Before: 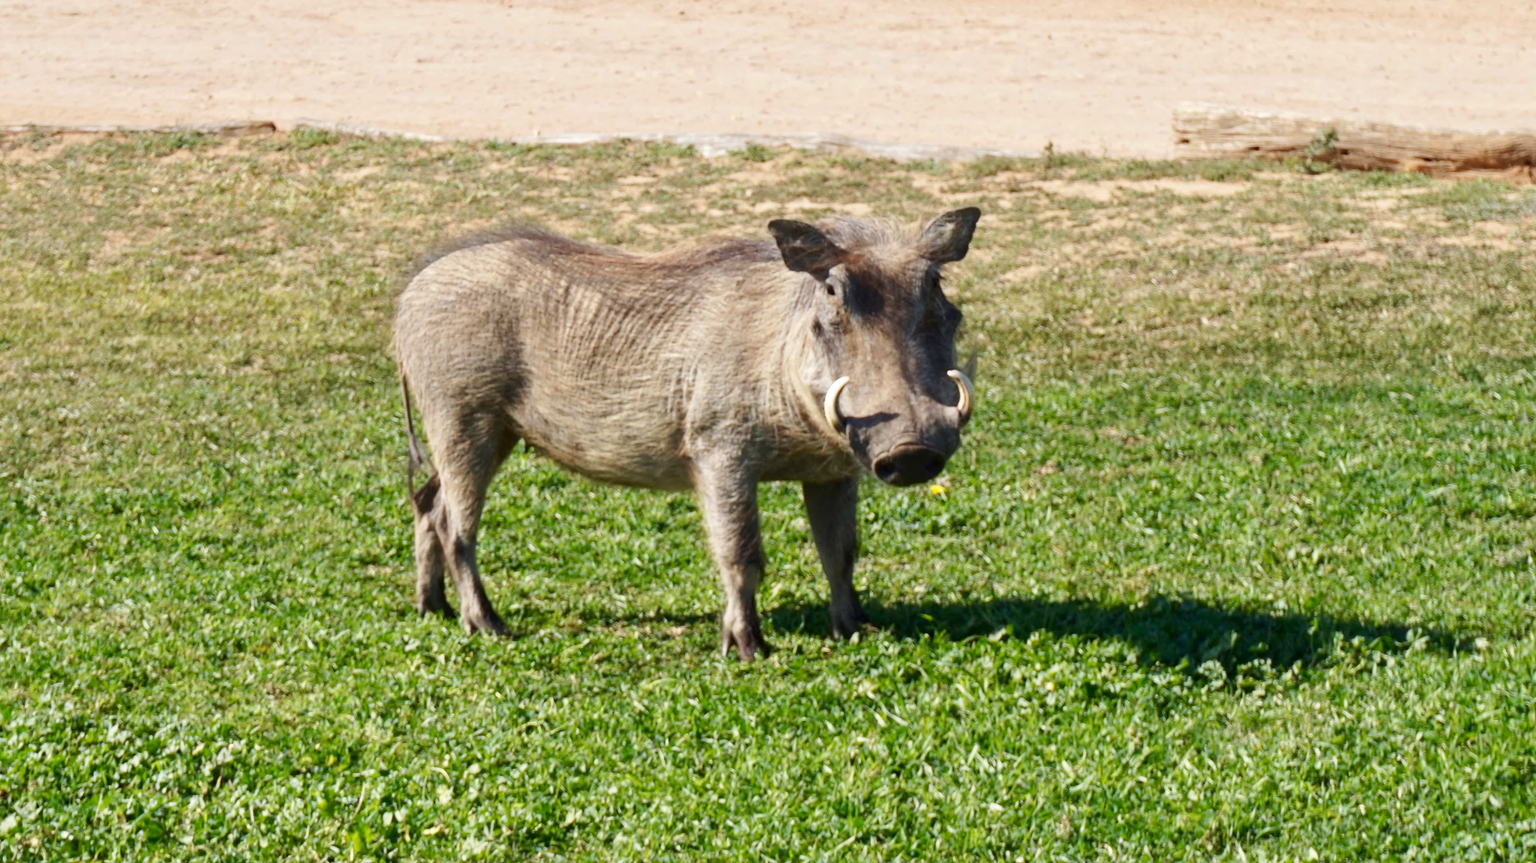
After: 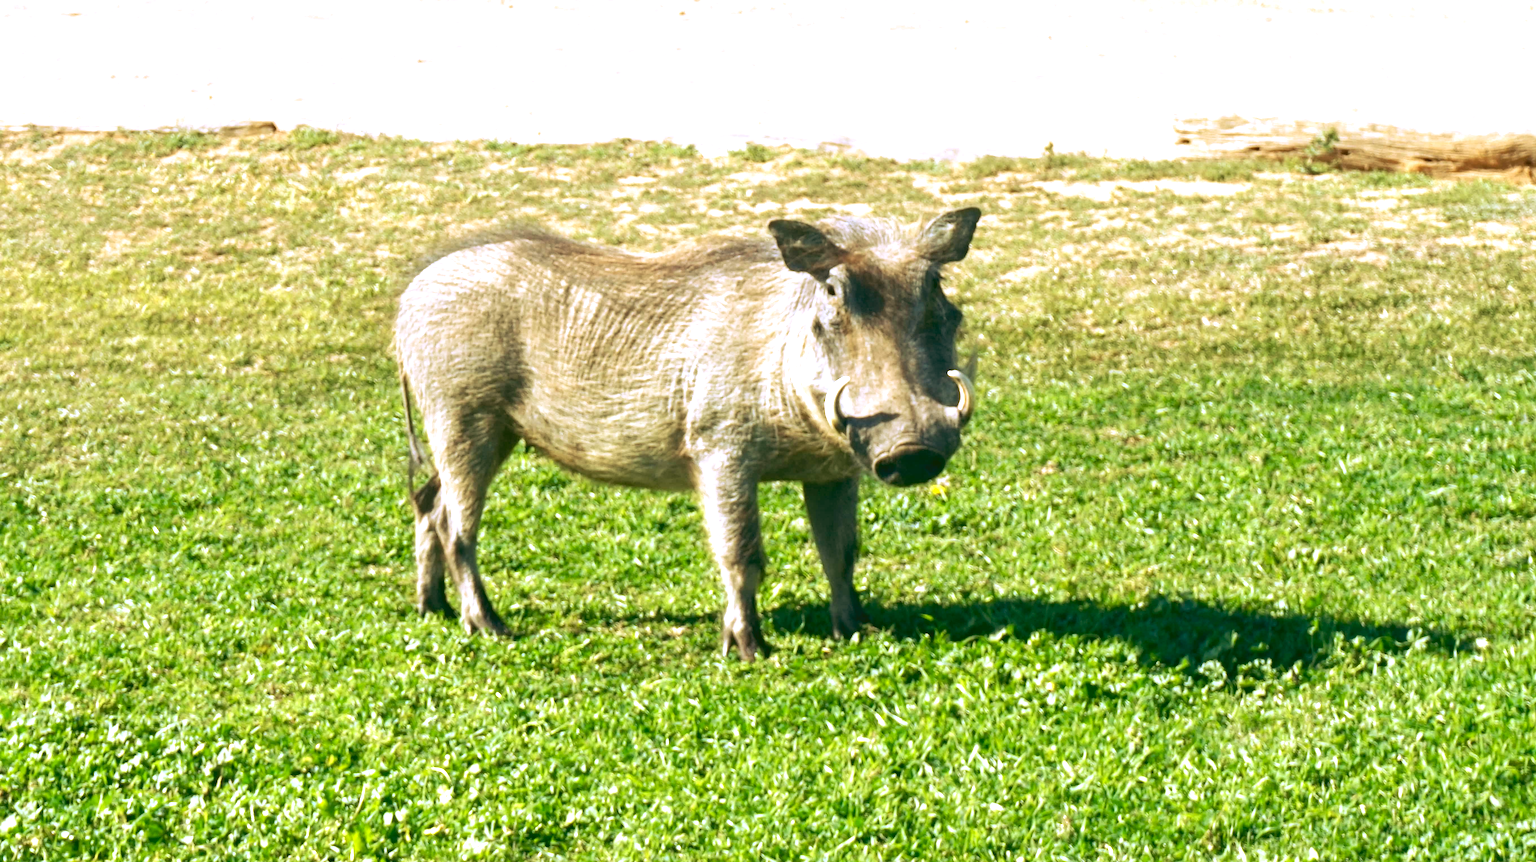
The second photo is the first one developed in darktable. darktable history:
exposure: black level correction 0, exposure 1.1 EV, compensate exposure bias true, compensate highlight preservation false
rgb curve: curves: ch0 [(0.123, 0.061) (0.995, 0.887)]; ch1 [(0.06, 0.116) (1, 0.906)]; ch2 [(0, 0) (0.824, 0.69) (1, 1)], mode RGB, independent channels, compensate middle gray true
color balance rgb: perceptual saturation grading › global saturation -3%
